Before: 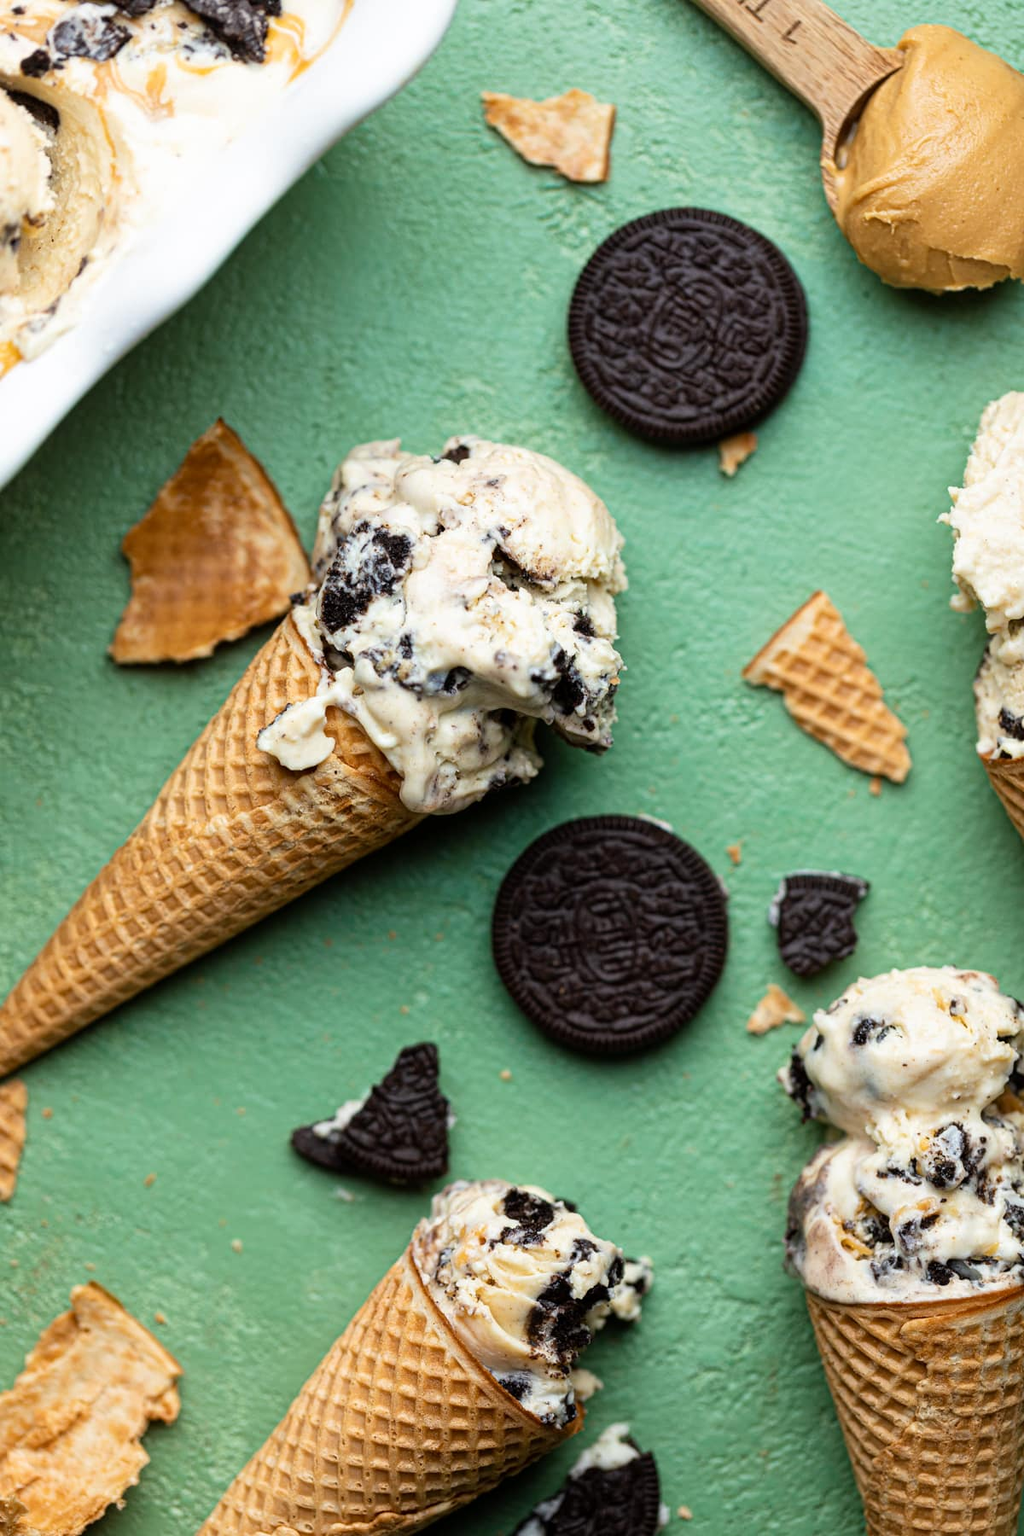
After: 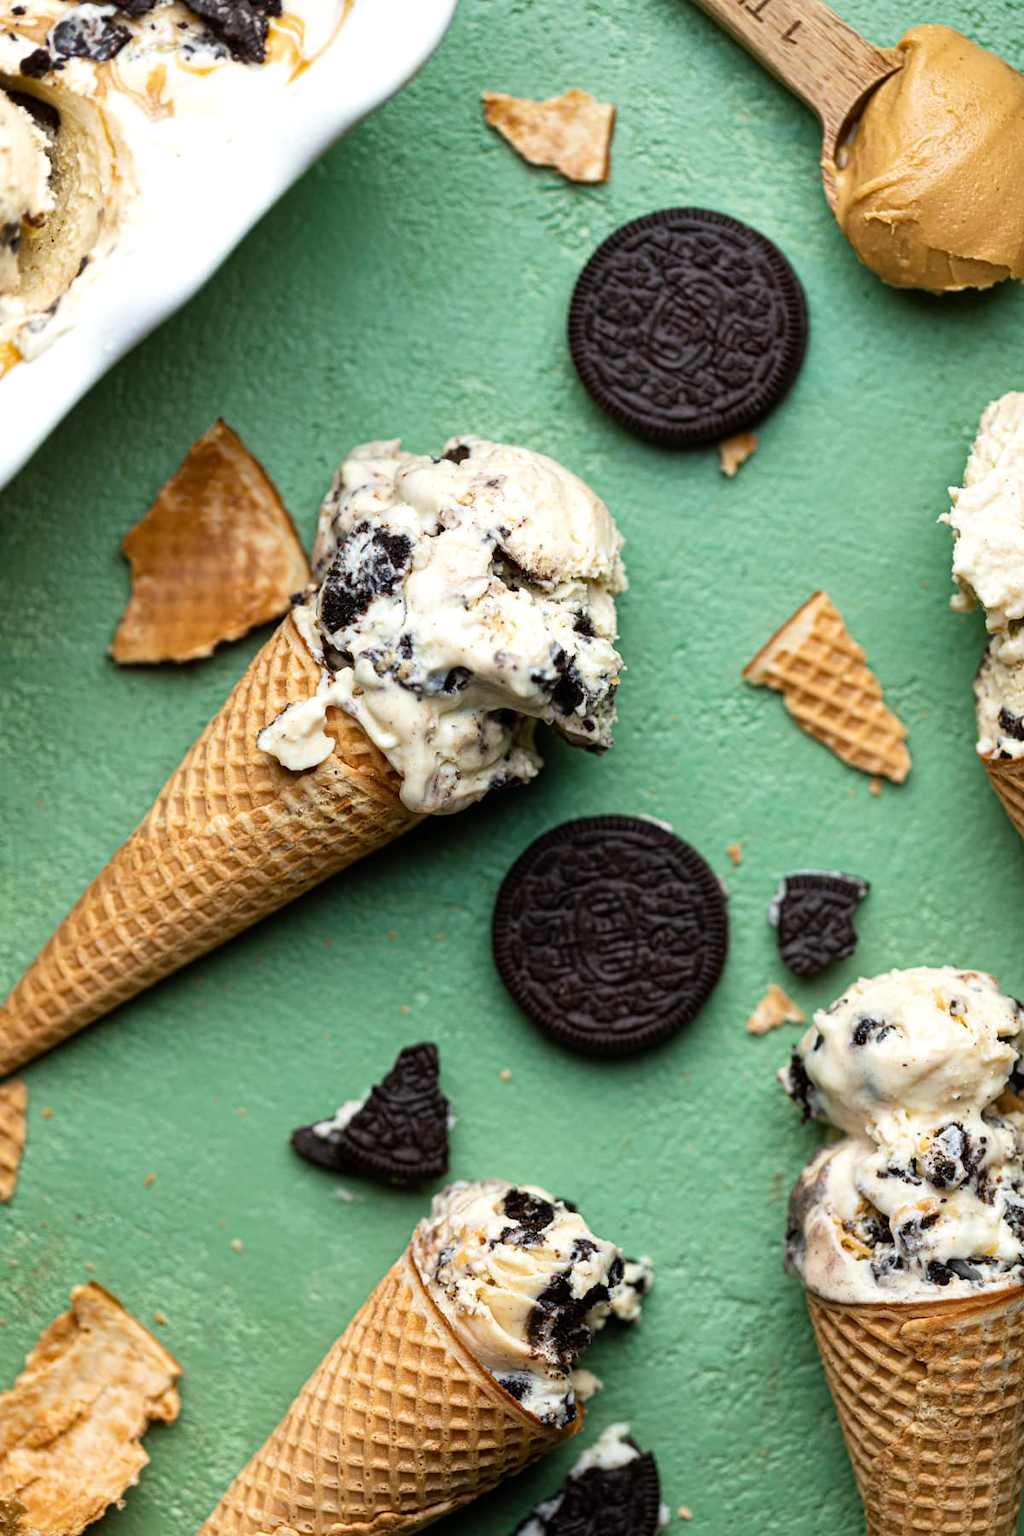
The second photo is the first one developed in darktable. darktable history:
shadows and highlights: radius 169.5, shadows 26.82, white point adjustment 3.19, highlights -68.15, soften with gaussian
